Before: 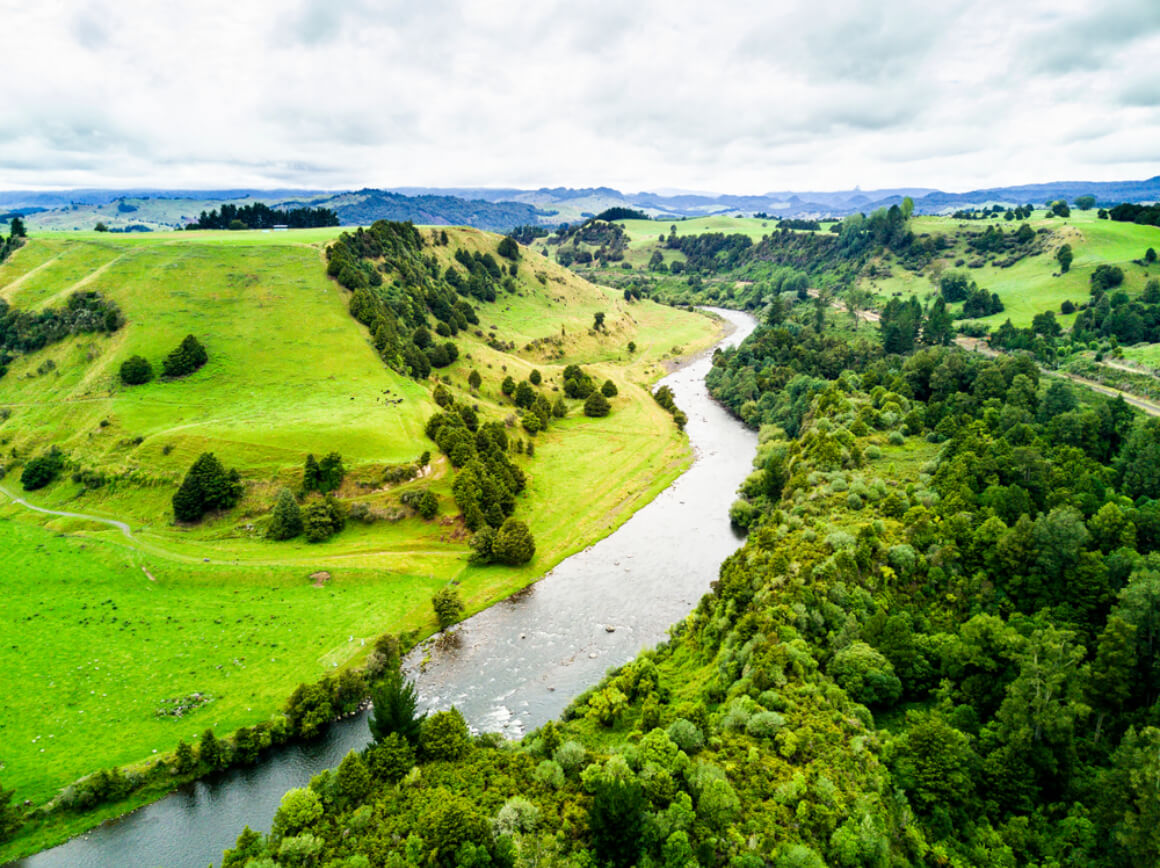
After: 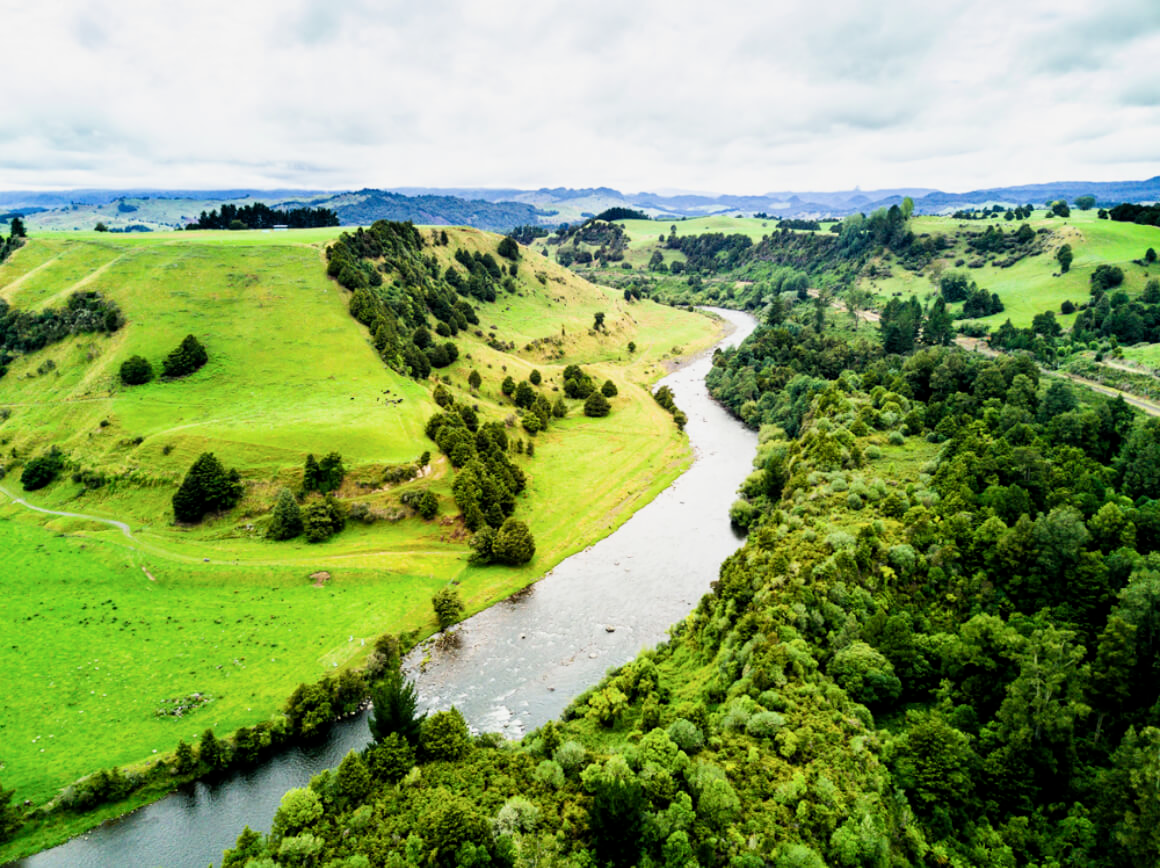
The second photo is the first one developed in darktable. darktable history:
exposure: compensate highlight preservation false
filmic rgb: middle gray luminance 21.8%, black relative exposure -14.07 EV, white relative exposure 2.95 EV, target black luminance 0%, hardness 8.87, latitude 60.34%, contrast 1.208, highlights saturation mix 4.09%, shadows ↔ highlights balance 42.1%
